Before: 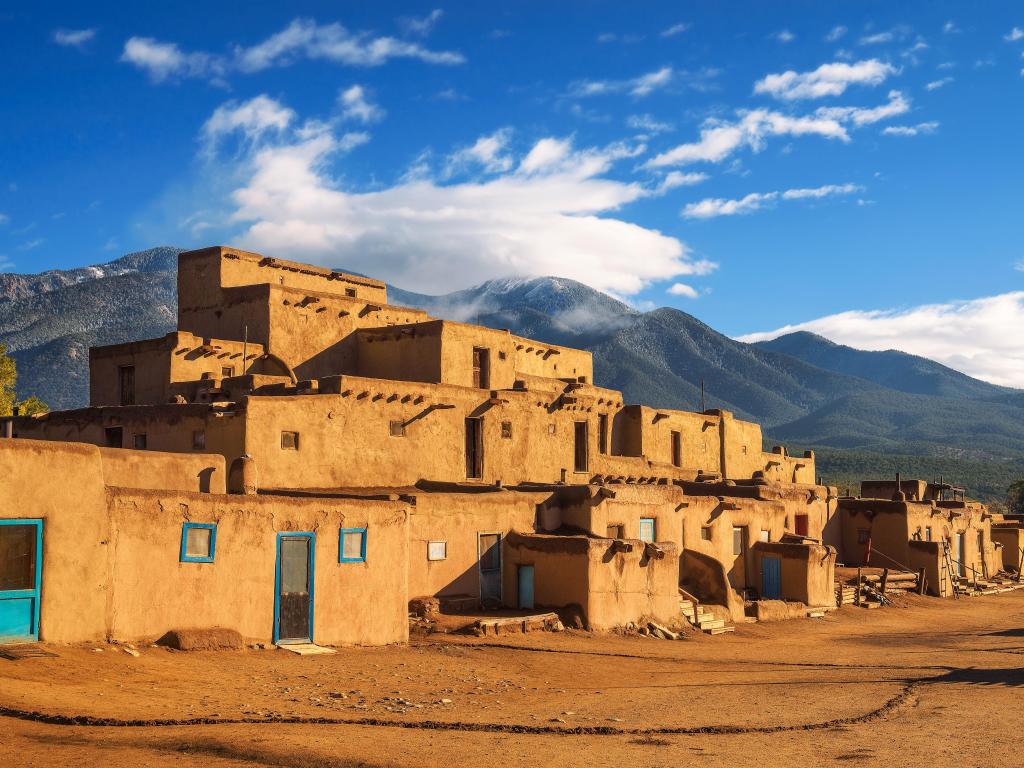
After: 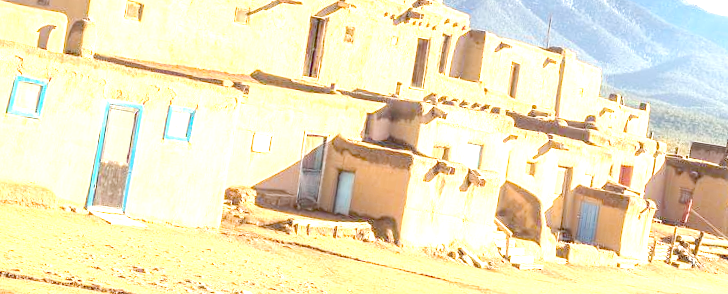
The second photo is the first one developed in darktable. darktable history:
white balance: emerald 1
rotate and perspective: rotation 9.12°, automatic cropping off
crop: left 18.091%, top 51.13%, right 17.525%, bottom 16.85%
tone equalizer "contrast tone curve: medium": -8 EV -0.75 EV, -7 EV -0.7 EV, -6 EV -0.6 EV, -5 EV -0.4 EV, -3 EV 0.4 EV, -2 EV 0.6 EV, -1 EV 0.7 EV, +0 EV 0.75 EV, edges refinement/feathering 500, mask exposure compensation -1.57 EV, preserve details no
exposure: exposure 0.566 EV
